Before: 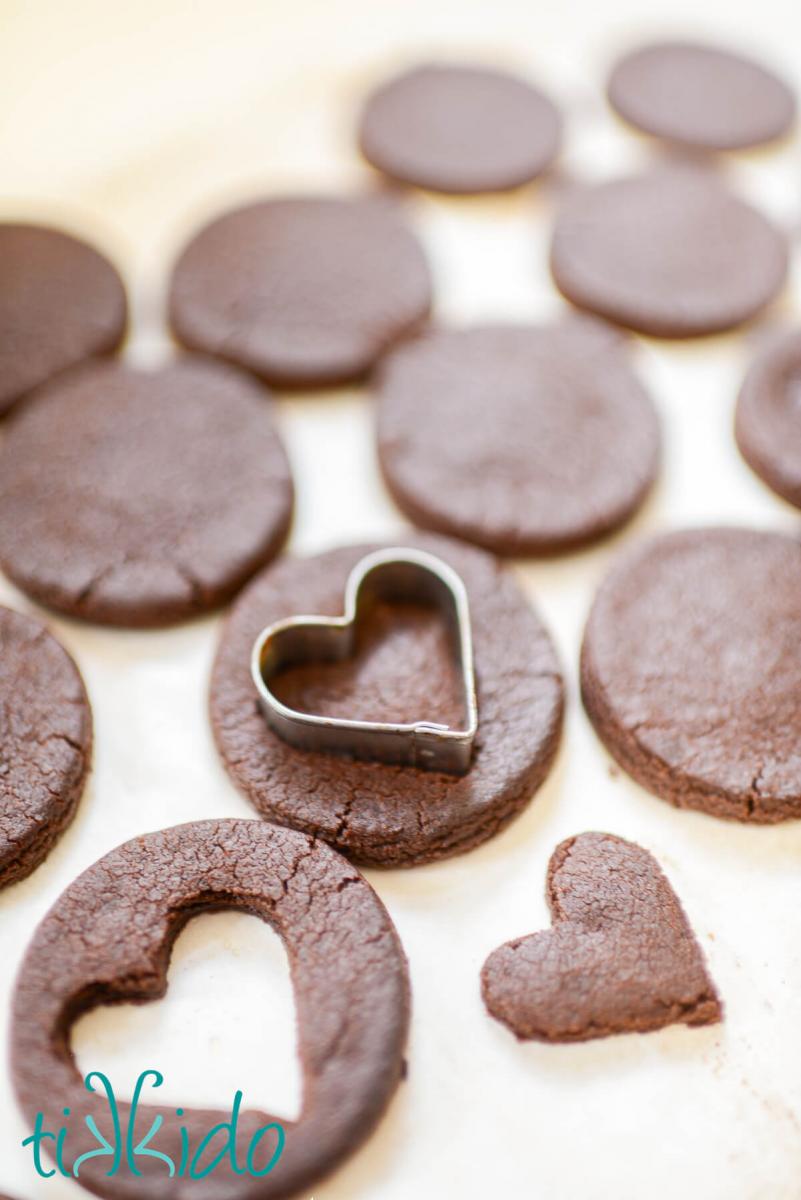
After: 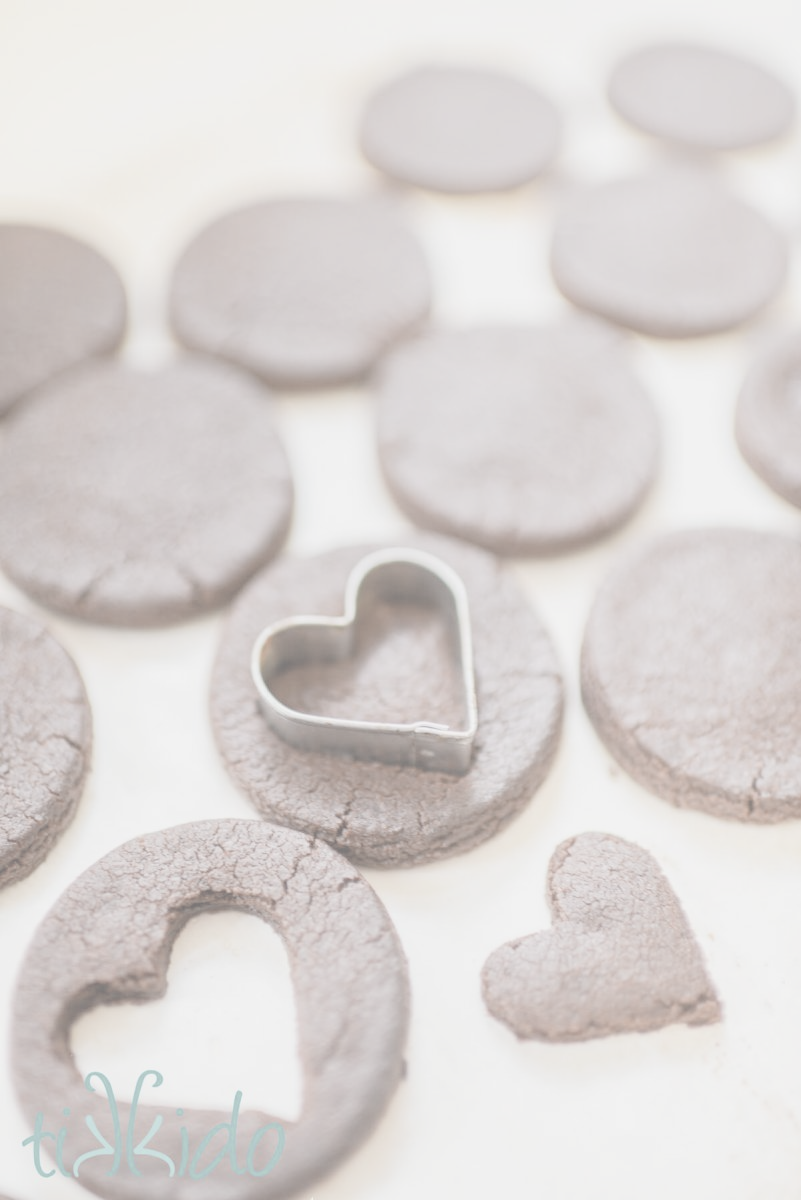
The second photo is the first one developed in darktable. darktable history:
contrast brightness saturation: contrast -0.32, brightness 0.75, saturation -0.78
exposure: exposure 0.3 EV, compensate highlight preservation false
